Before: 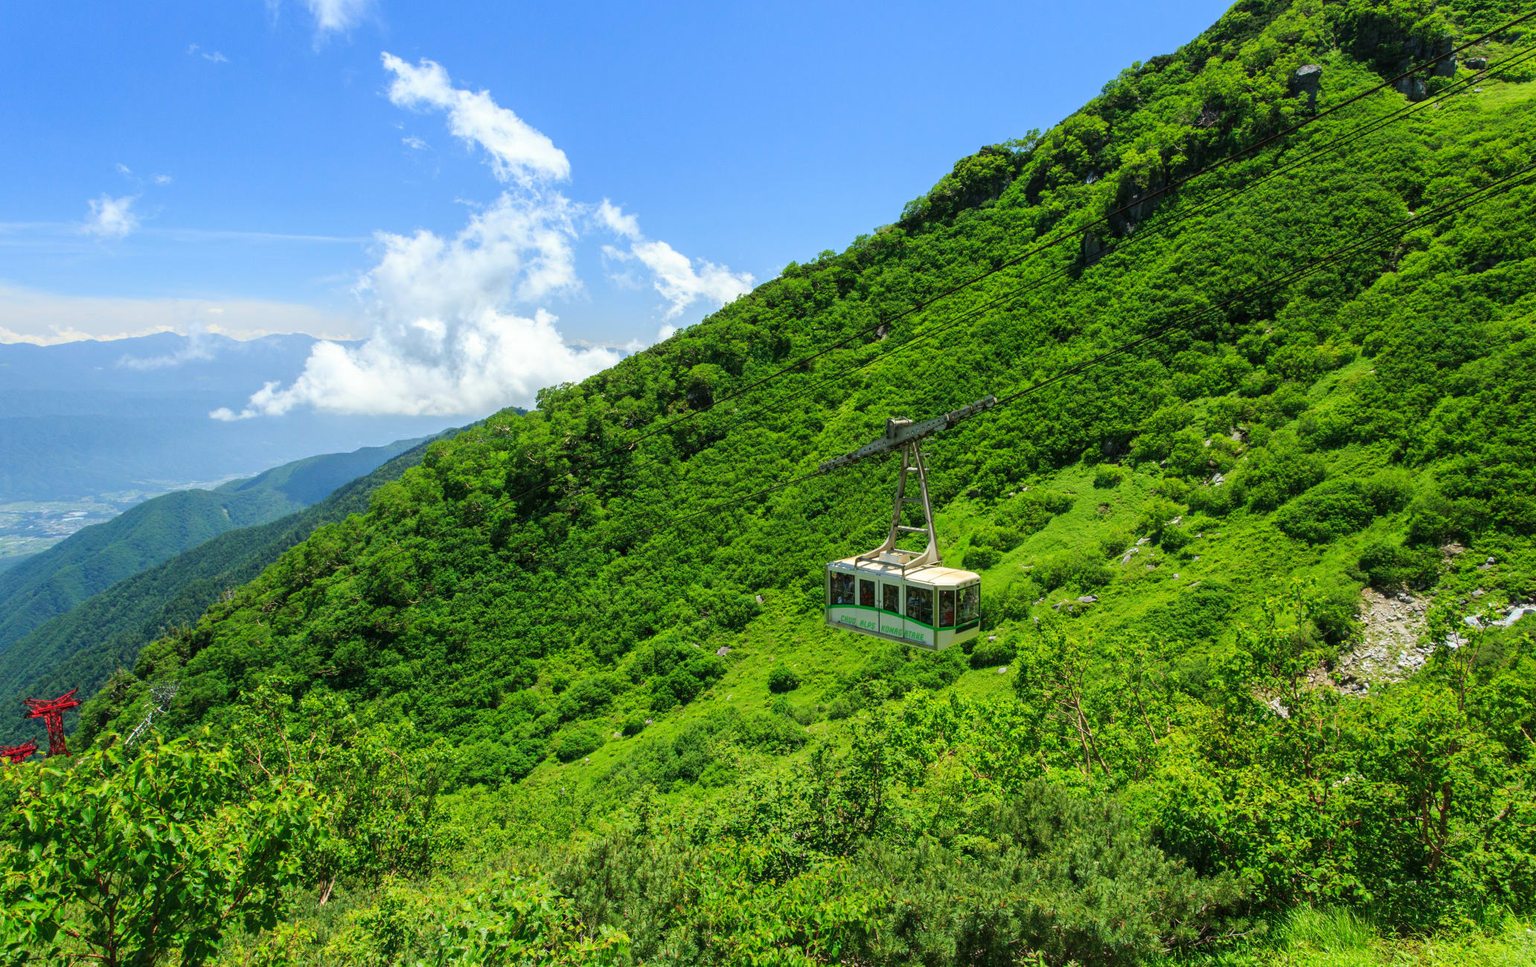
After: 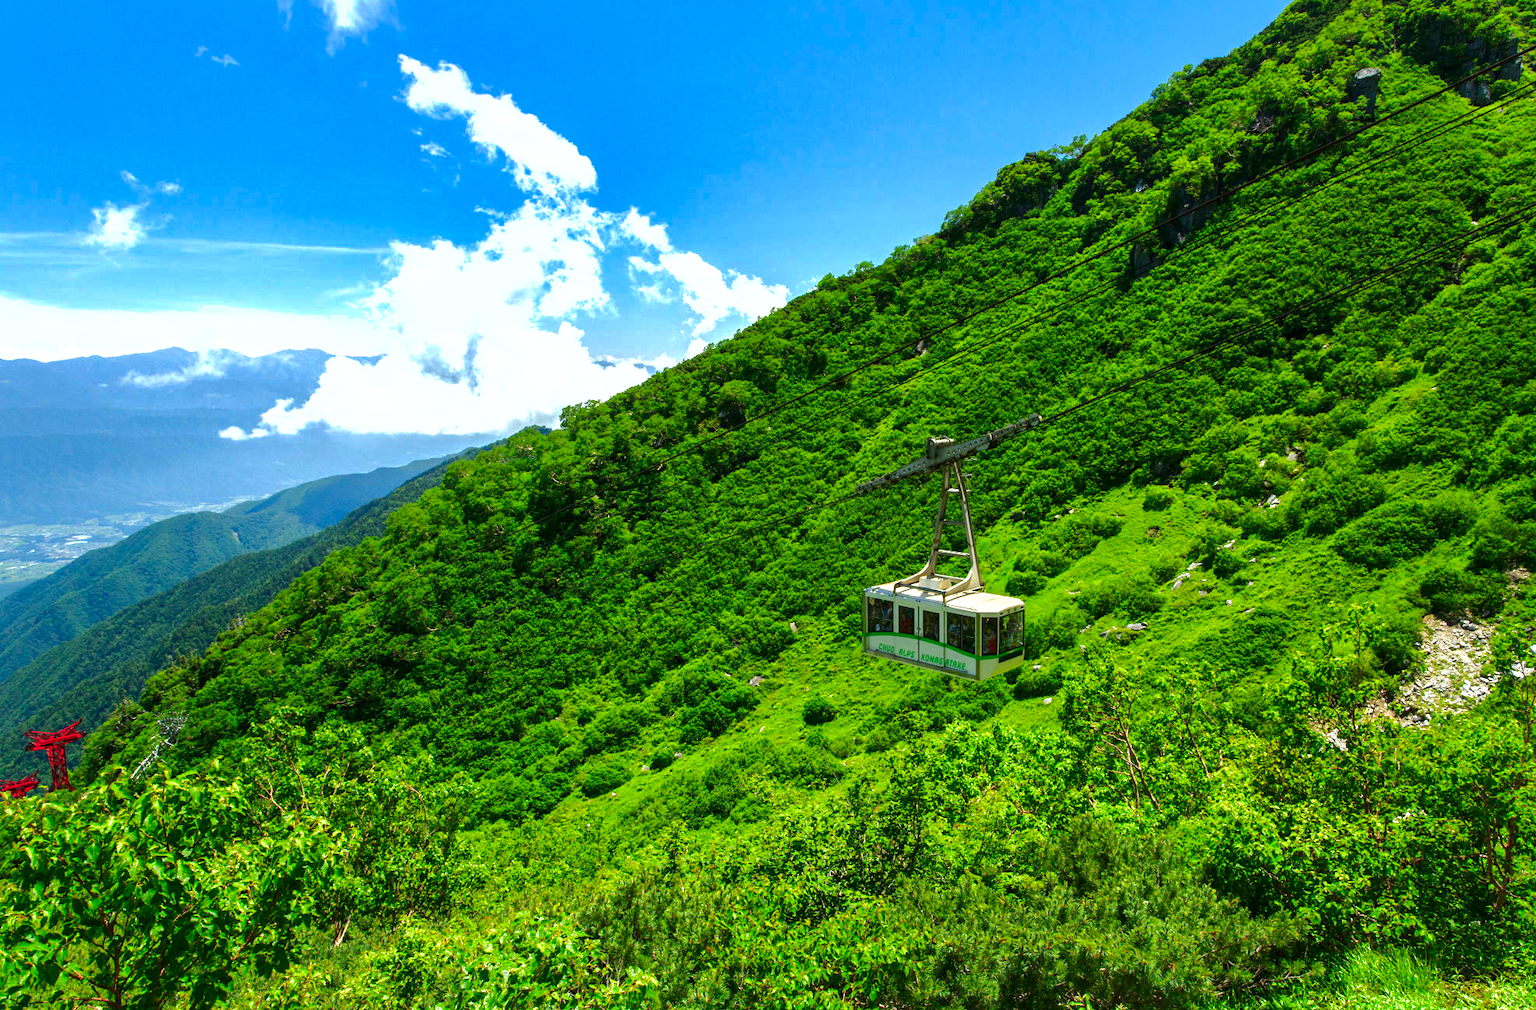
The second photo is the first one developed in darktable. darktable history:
contrast brightness saturation: brightness -0.218, saturation 0.083
crop: right 4.303%, bottom 0.022%
shadows and highlights: shadows 40.2, highlights -59.91
exposure: black level correction 0, exposure 0.699 EV, compensate exposure bias true, compensate highlight preservation false
